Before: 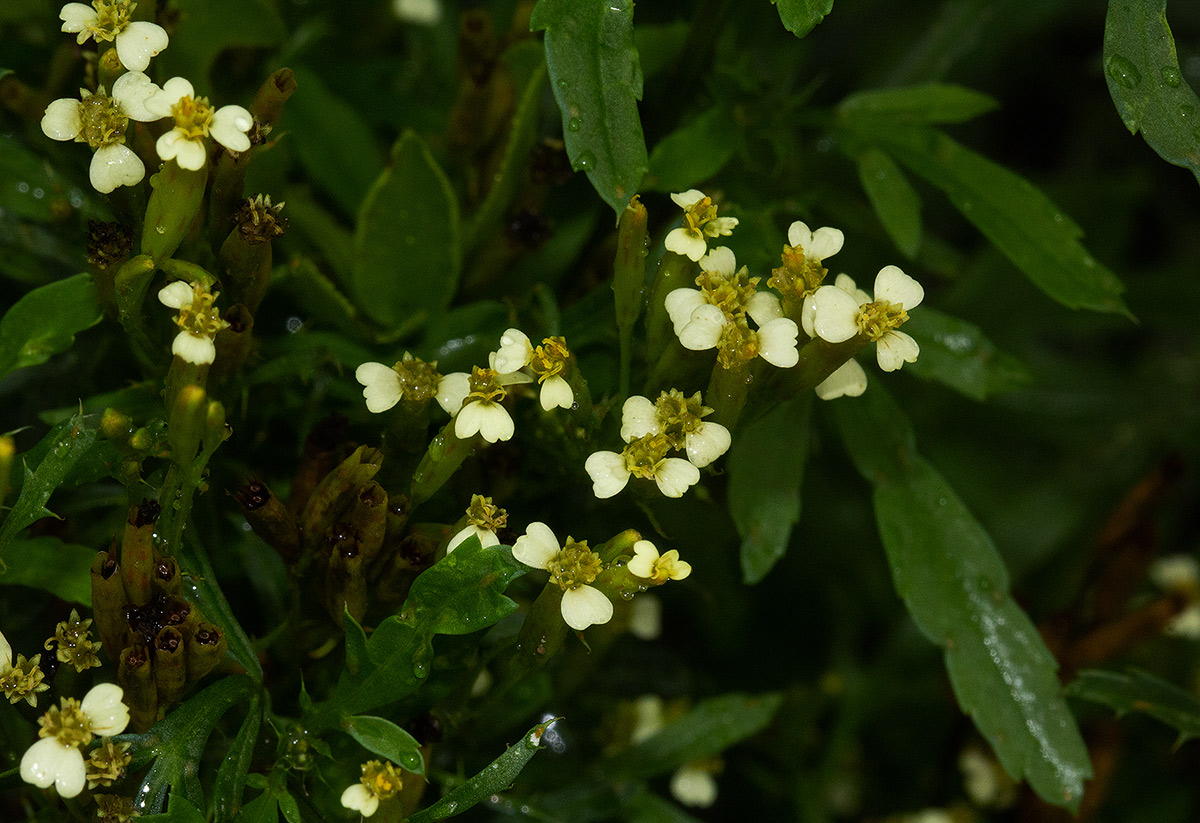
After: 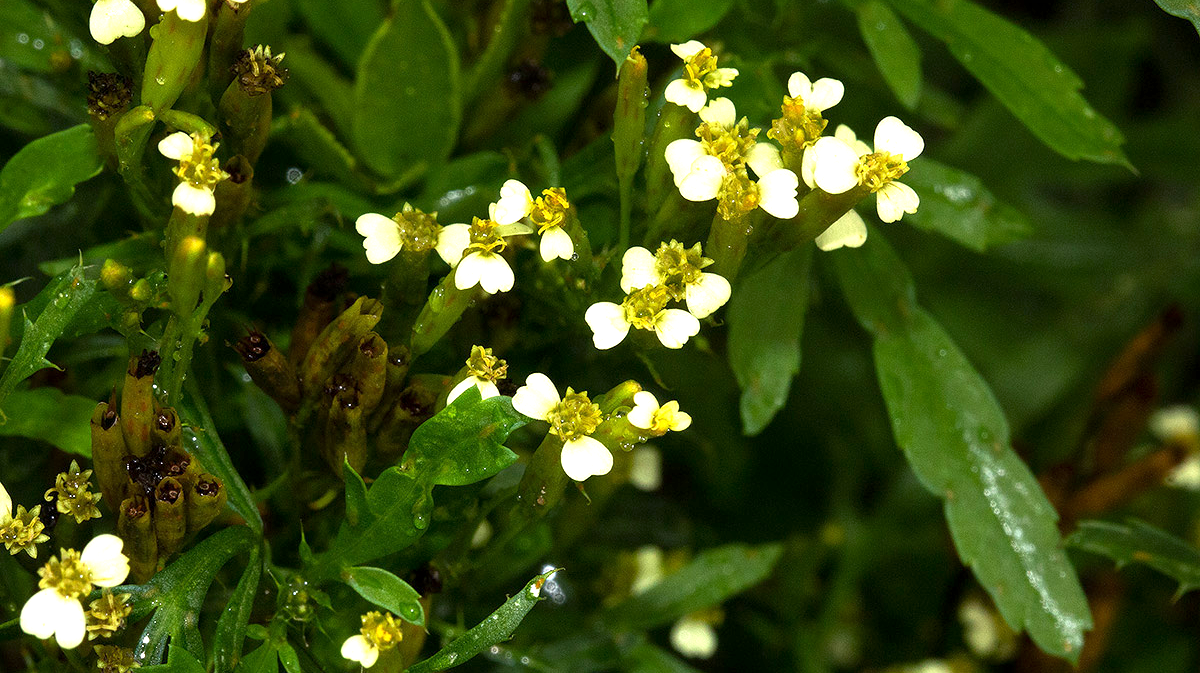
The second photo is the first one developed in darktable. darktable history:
exposure: black level correction 0.001, exposure 1.399 EV, compensate highlight preservation false
crop and rotate: top 18.164%
